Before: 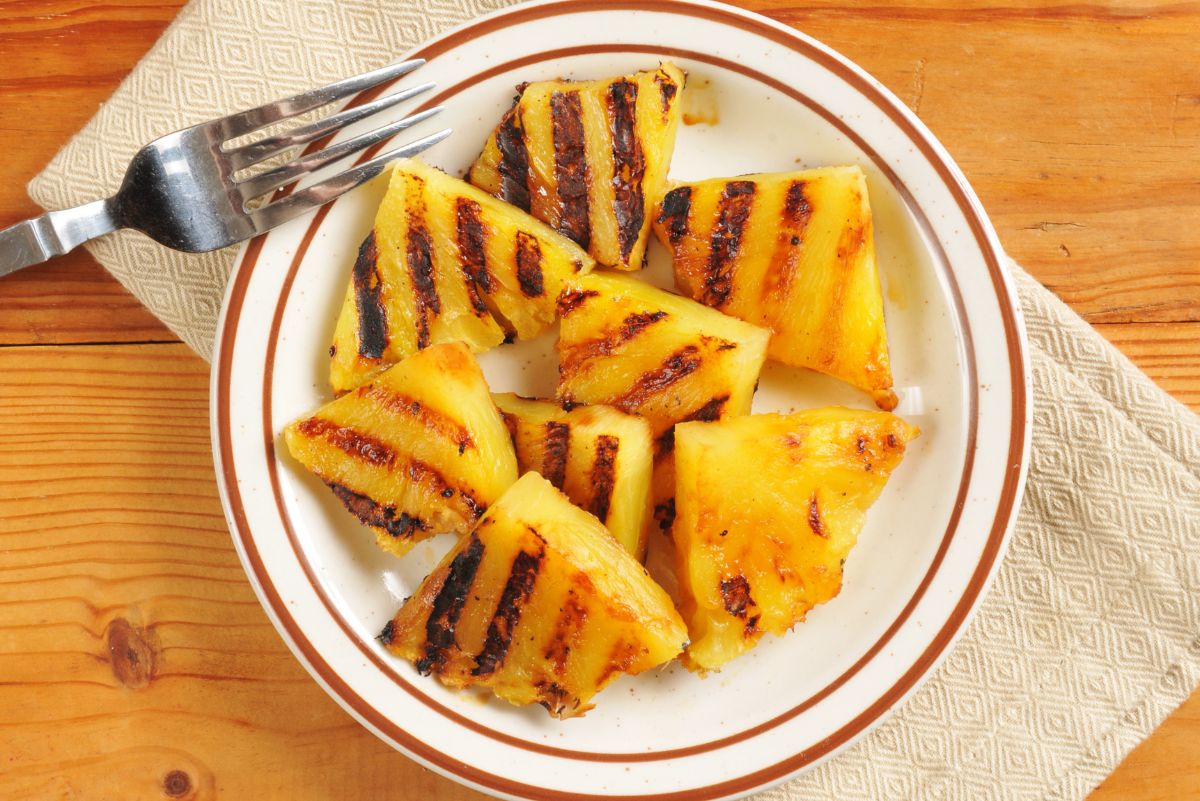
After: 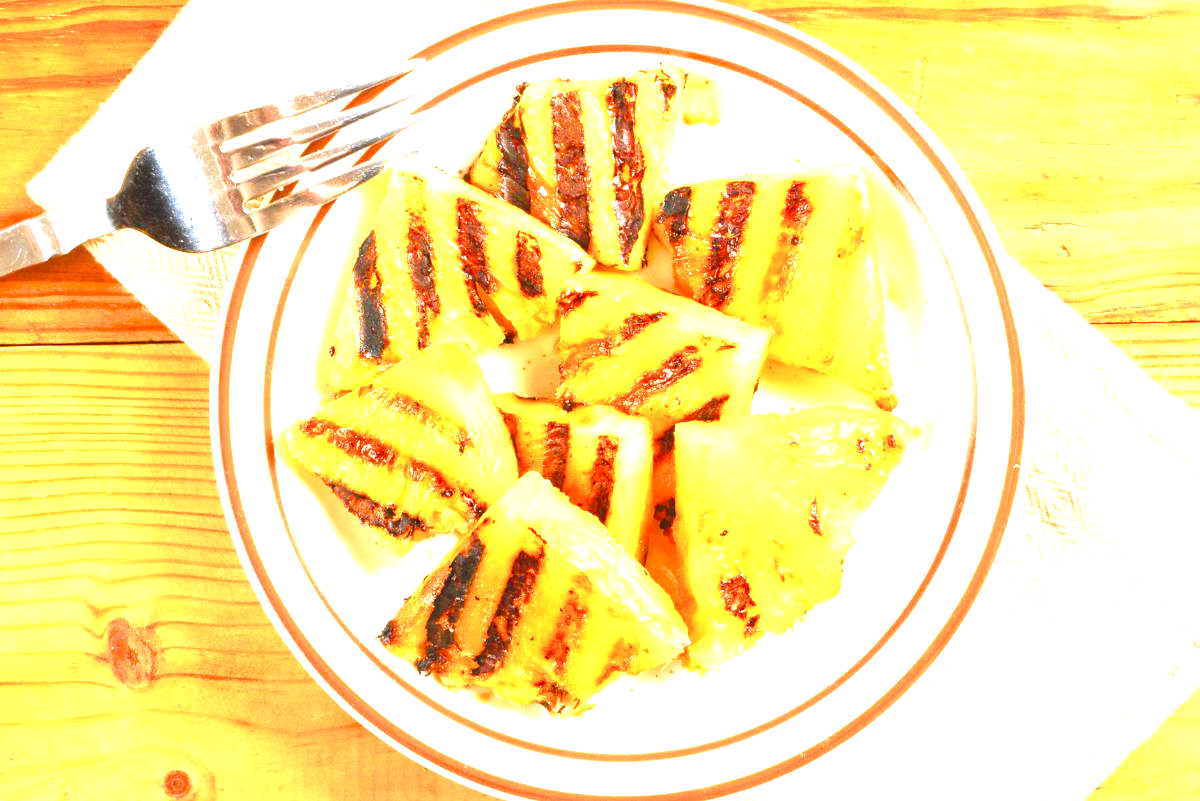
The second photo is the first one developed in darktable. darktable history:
velvia: strength 50.81%, mid-tones bias 0.516
exposure: black level correction 0, exposure 1.936 EV, compensate highlight preservation false
